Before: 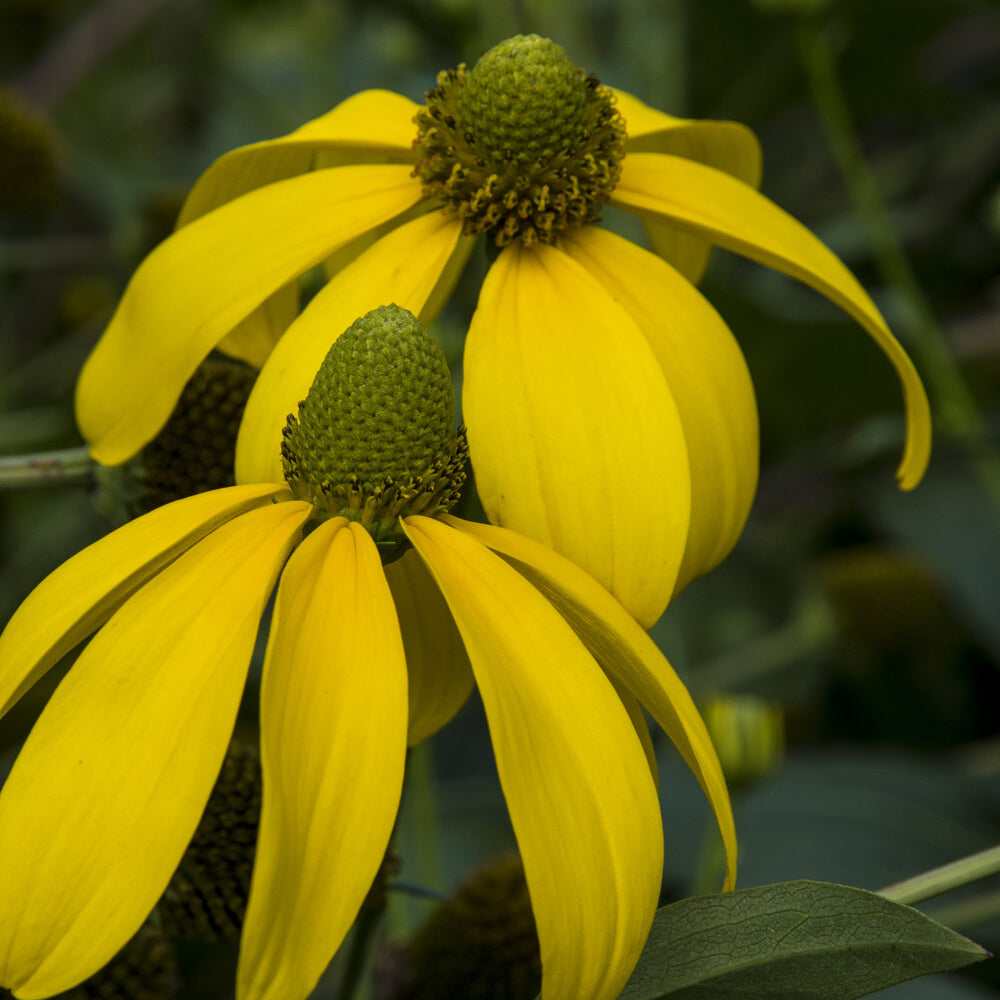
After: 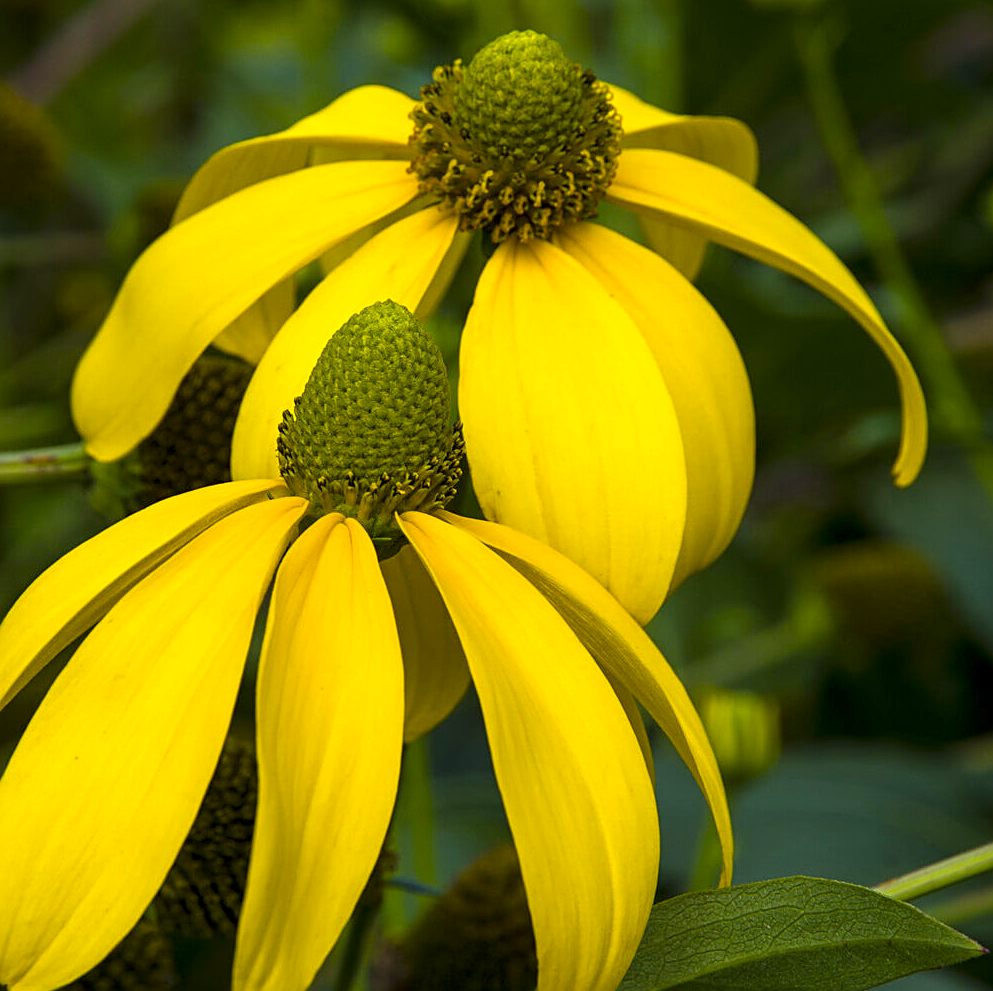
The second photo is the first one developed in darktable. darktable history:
exposure: exposure 0.566 EV, compensate highlight preservation false
crop: left 0.434%, top 0.485%, right 0.244%, bottom 0.386%
color balance rgb: linear chroma grading › global chroma 15%, perceptual saturation grading › global saturation 30%
sharpen: on, module defaults
